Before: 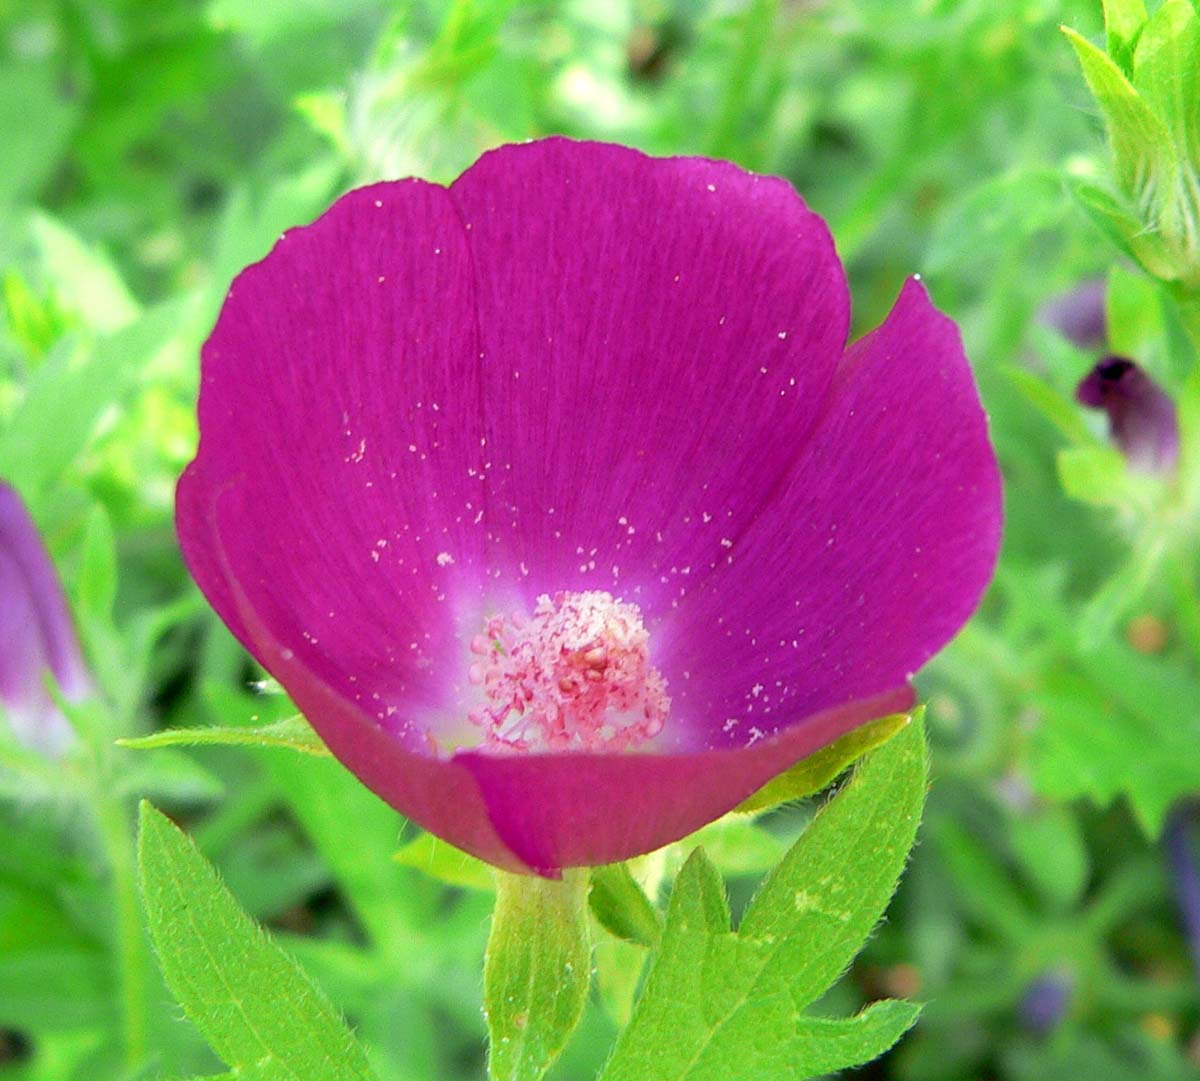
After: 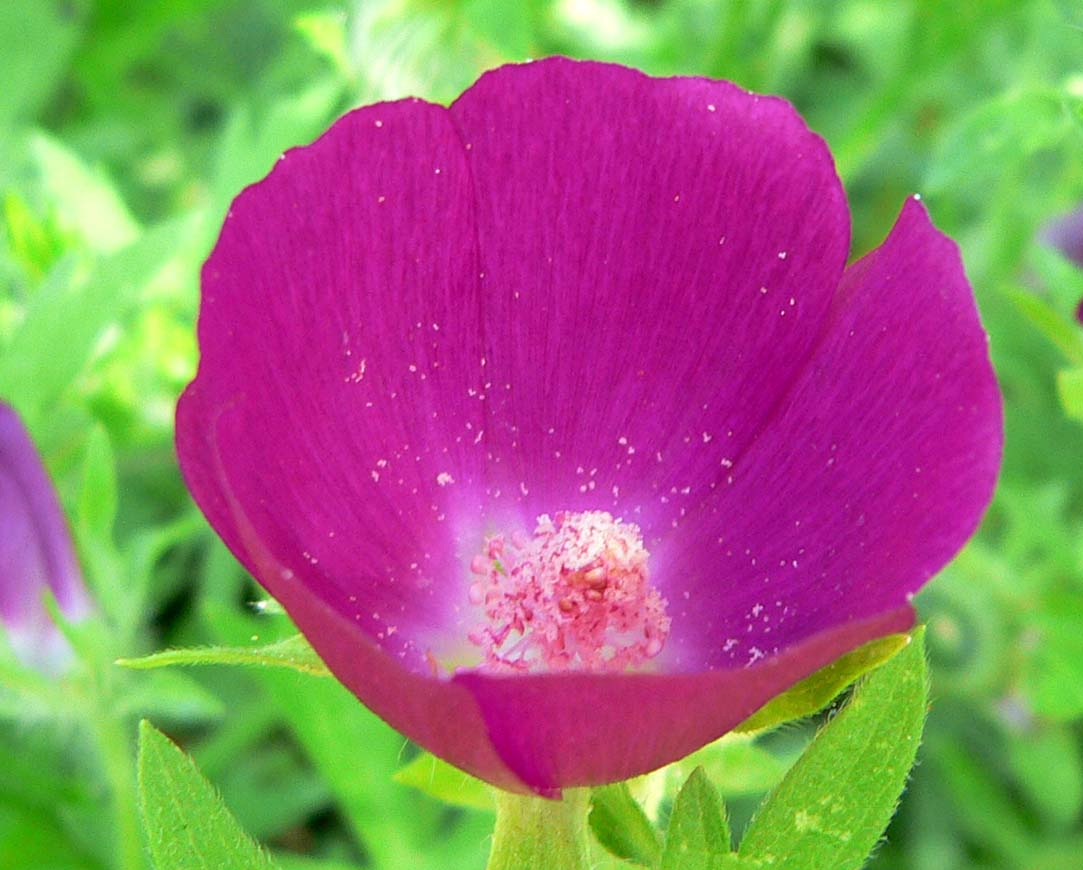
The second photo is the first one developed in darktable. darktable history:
crop: top 7.49%, right 9.717%, bottom 11.943%
velvia: on, module defaults
